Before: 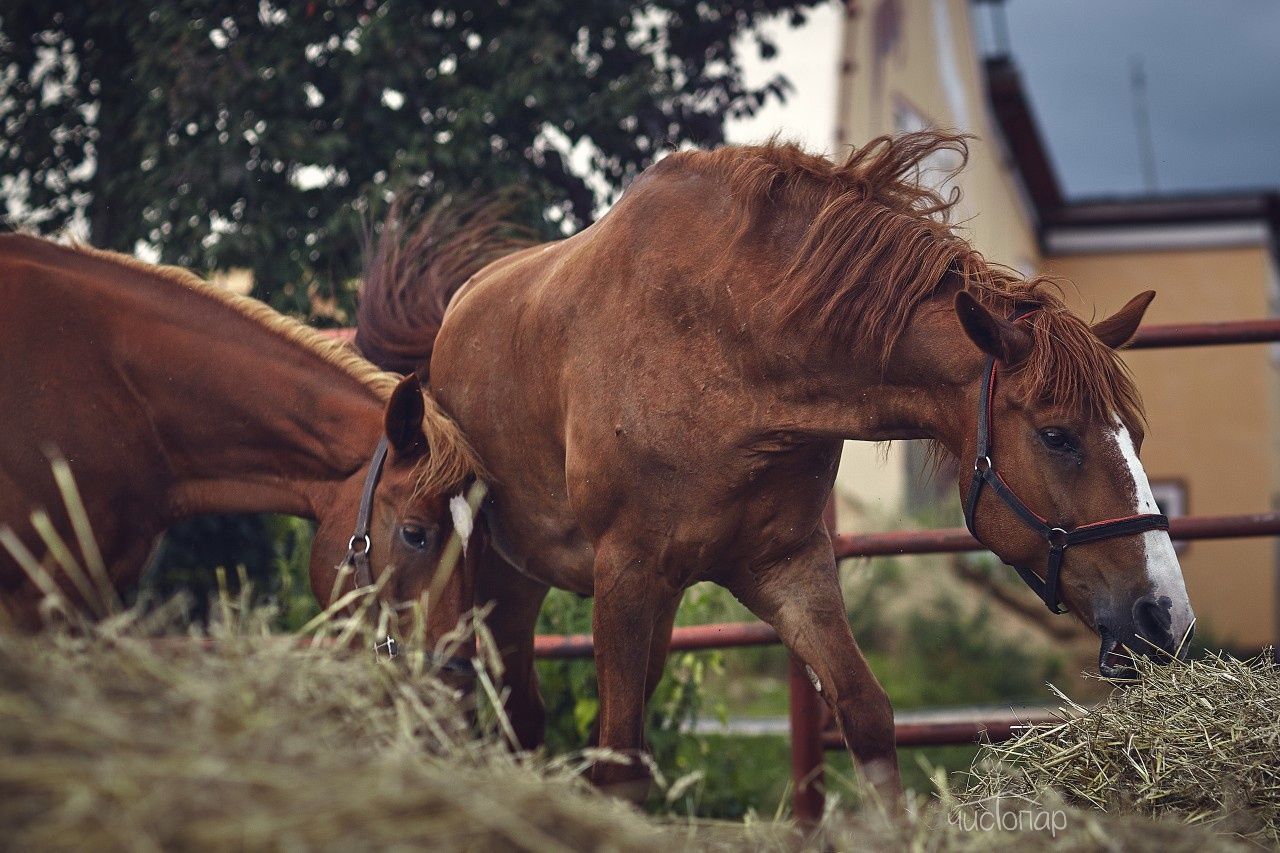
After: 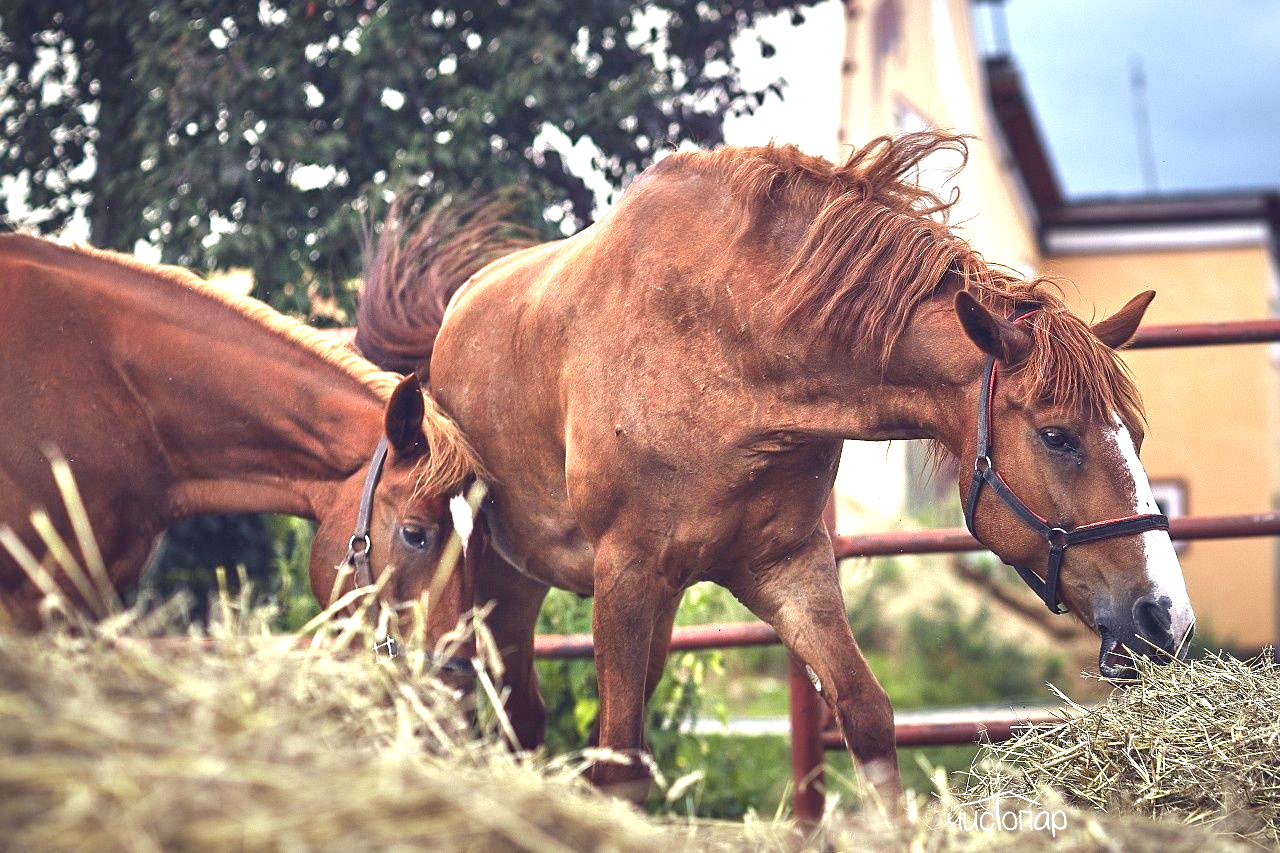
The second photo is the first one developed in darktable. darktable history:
sharpen: radius 5.325, amount 0.312, threshold 26.433
local contrast: mode bilateral grid, contrast 20, coarseness 50, detail 120%, midtone range 0.2
exposure: black level correction 0.001, exposure 1.735 EV, compensate highlight preservation false
